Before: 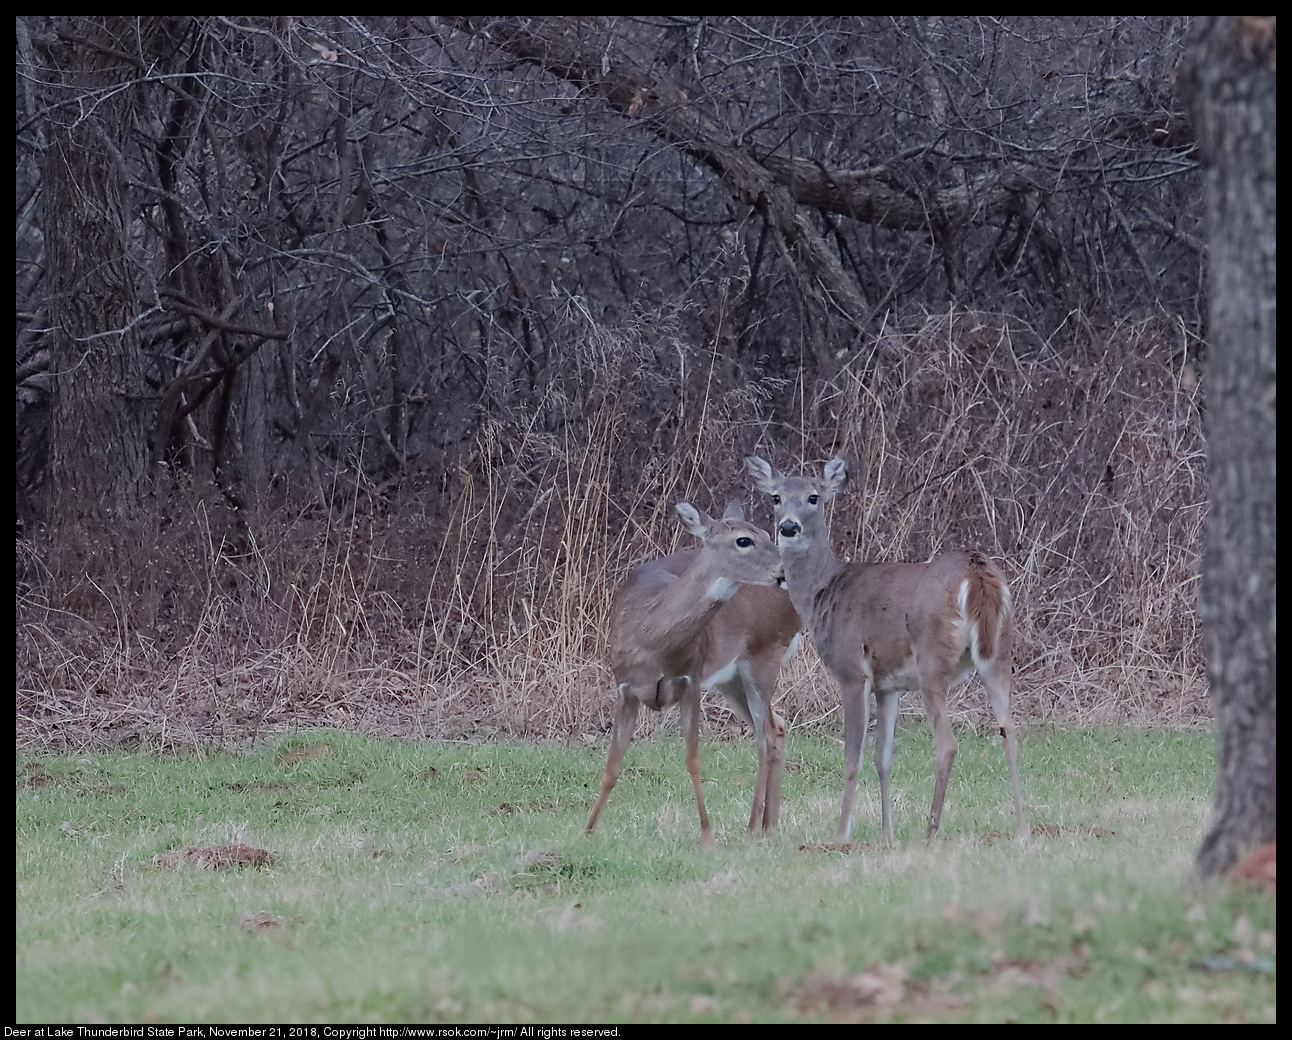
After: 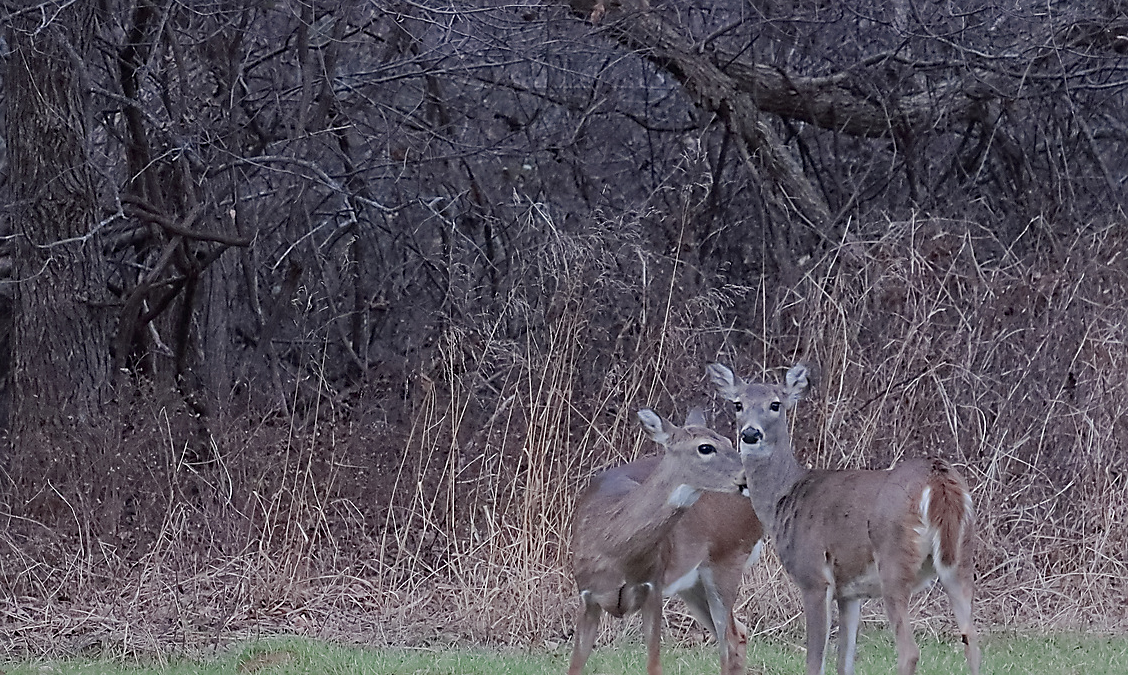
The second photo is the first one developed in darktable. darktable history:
sharpen: on, module defaults
crop: left 2.963%, top 9.015%, right 9.661%, bottom 26.012%
